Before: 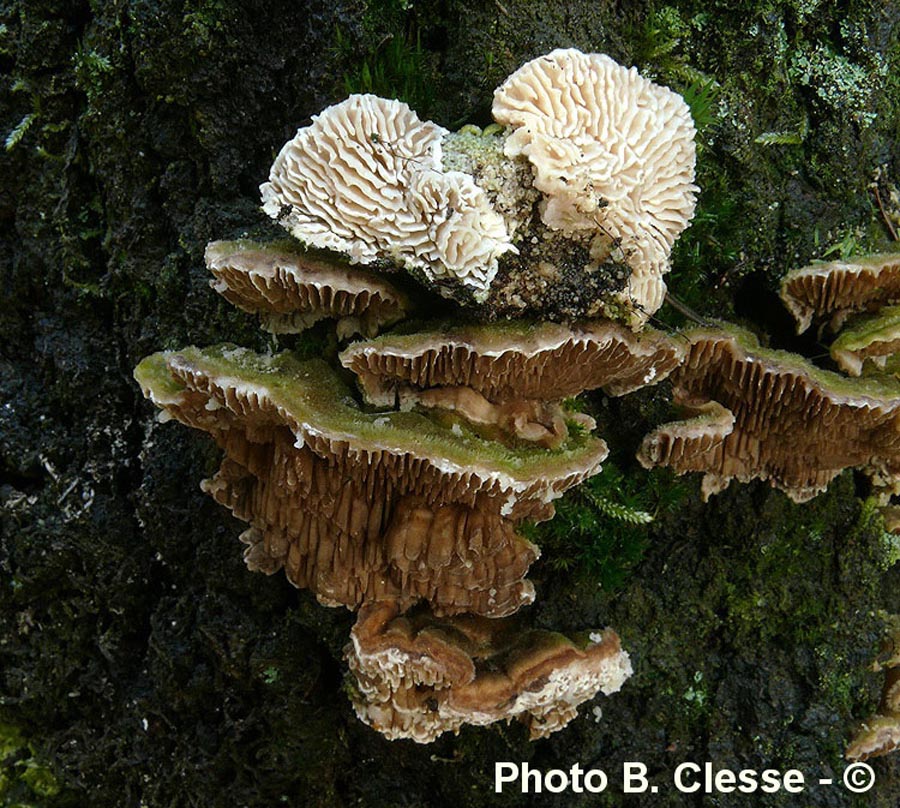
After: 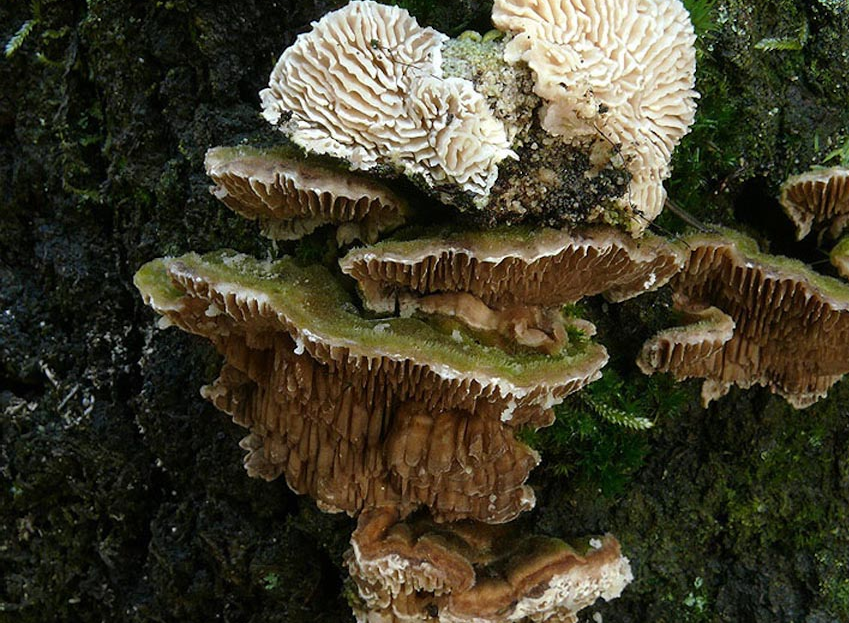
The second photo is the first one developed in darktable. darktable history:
crop and rotate: angle 0.038°, top 11.629%, right 5.512%, bottom 11.173%
